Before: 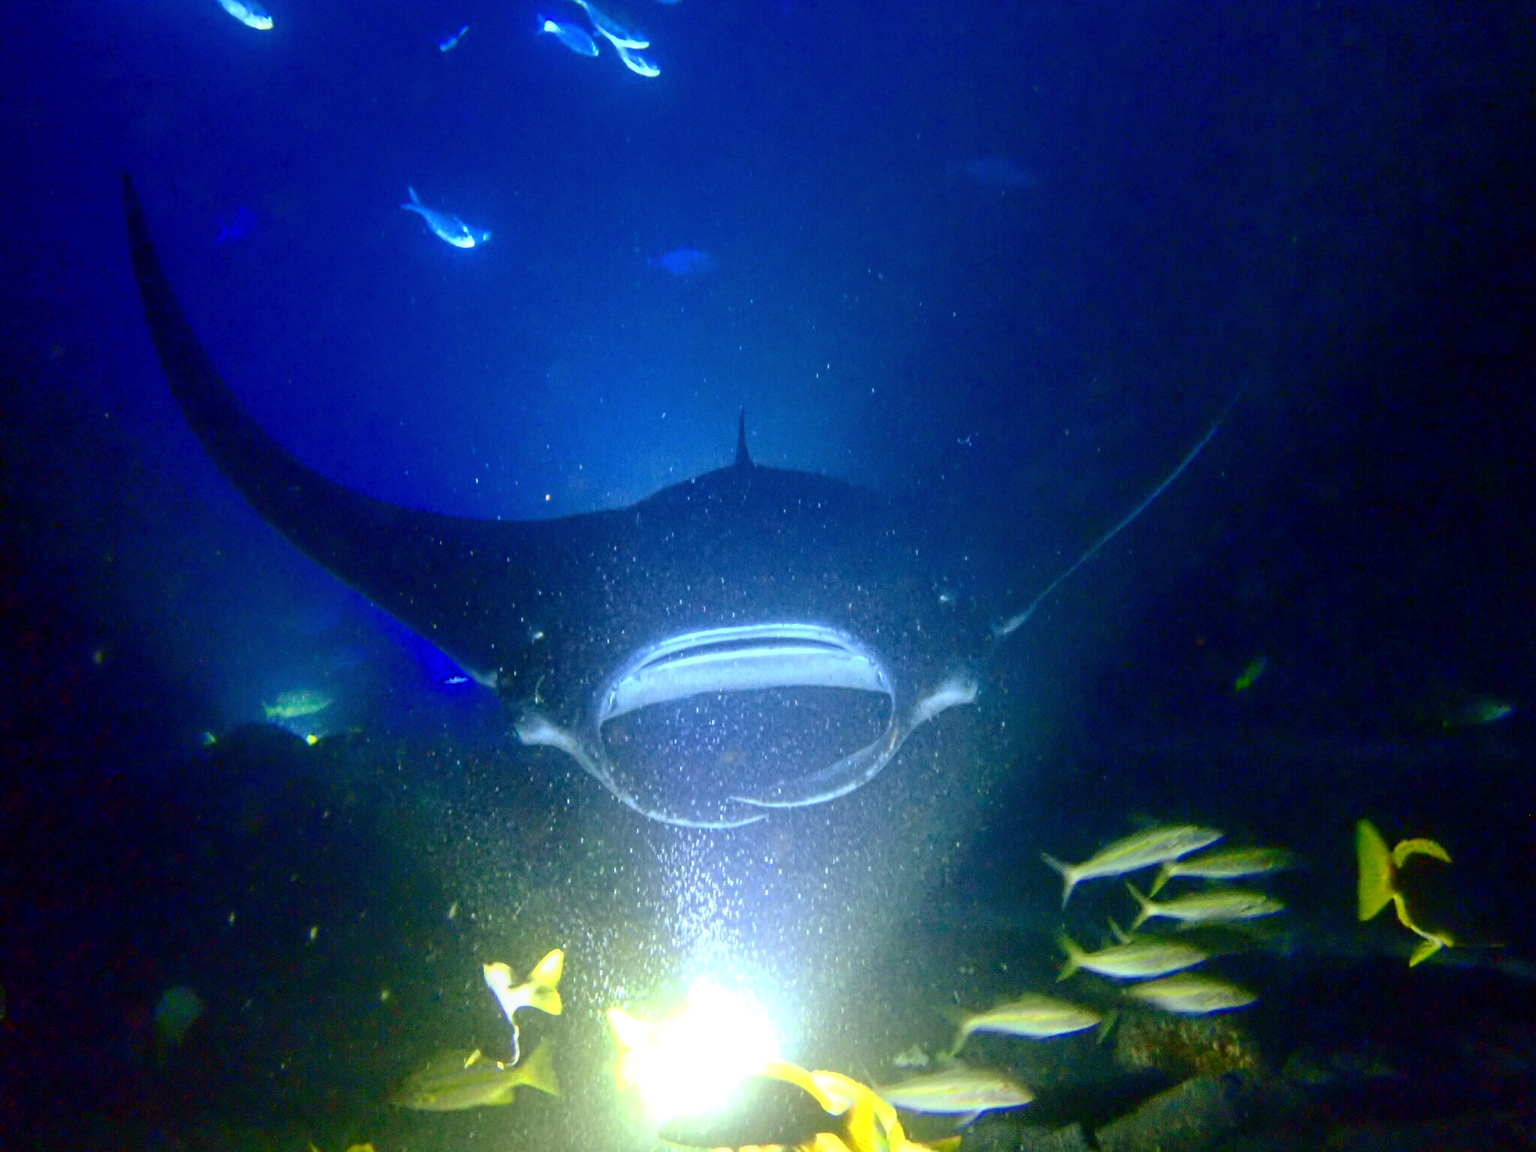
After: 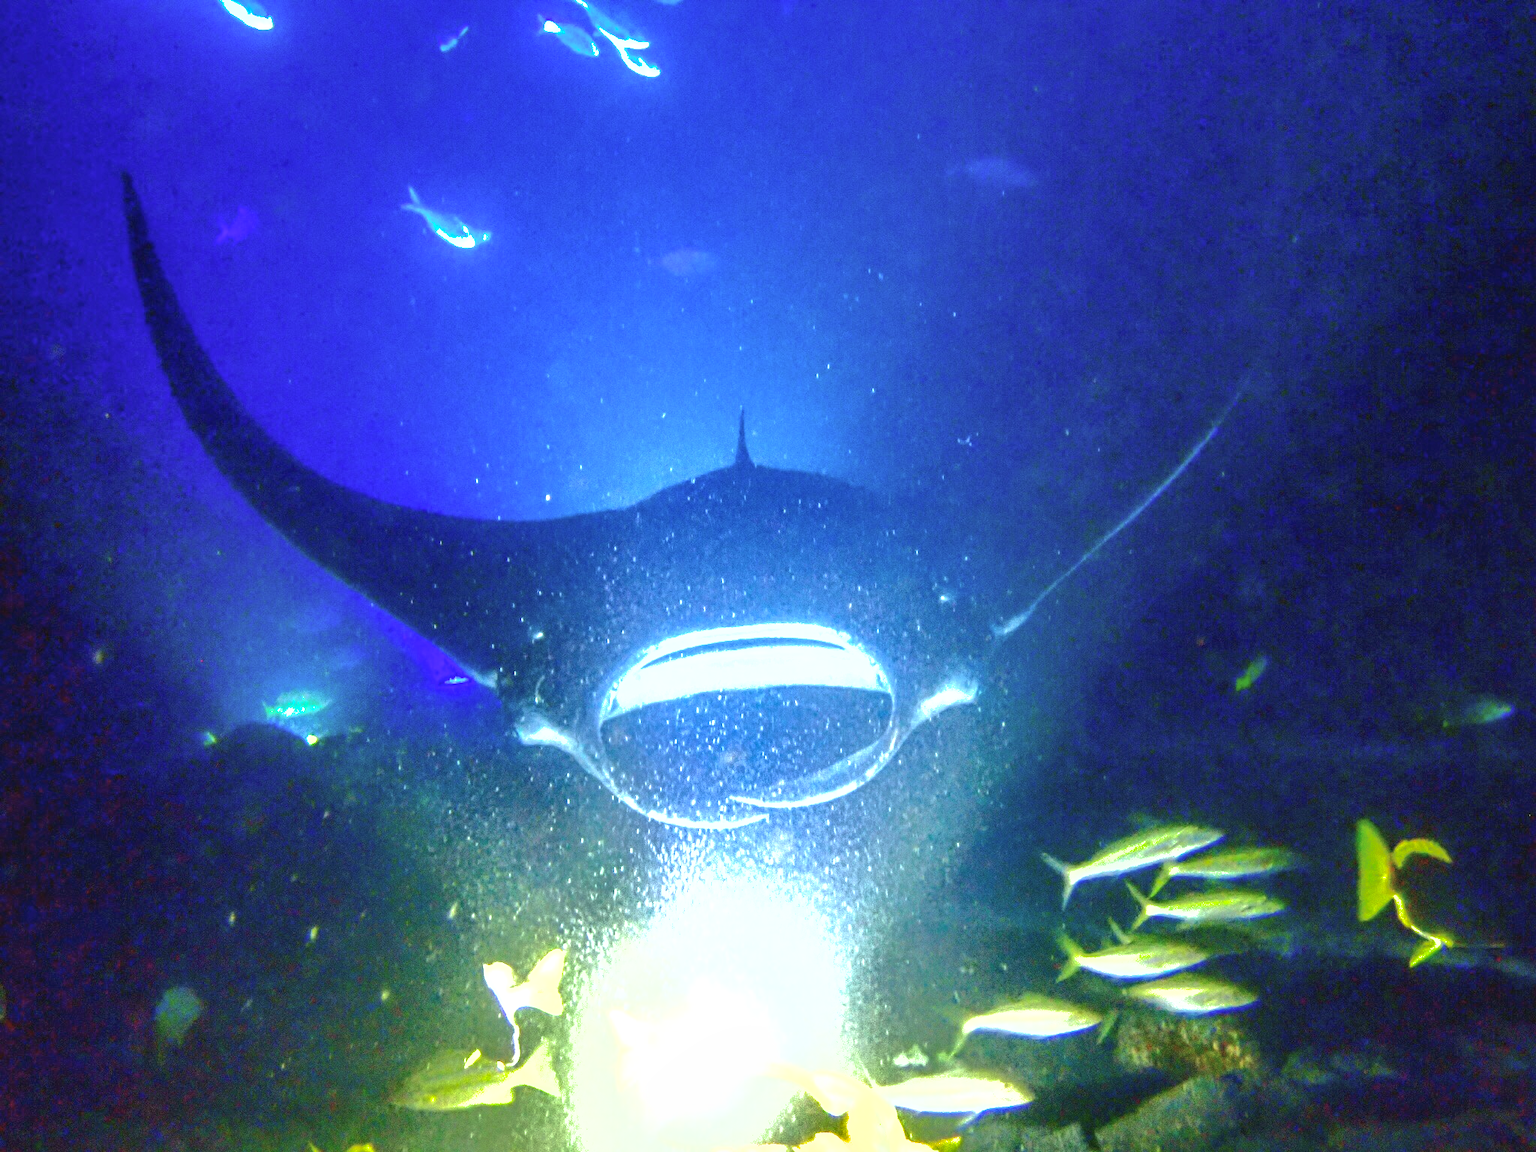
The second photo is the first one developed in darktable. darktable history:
local contrast: on, module defaults
contrast brightness saturation: contrast 0.01, saturation -0.05
exposure: black level correction -0.002, exposure 1.35 EV, compensate highlight preservation false
shadows and highlights: shadows 40, highlights -60
